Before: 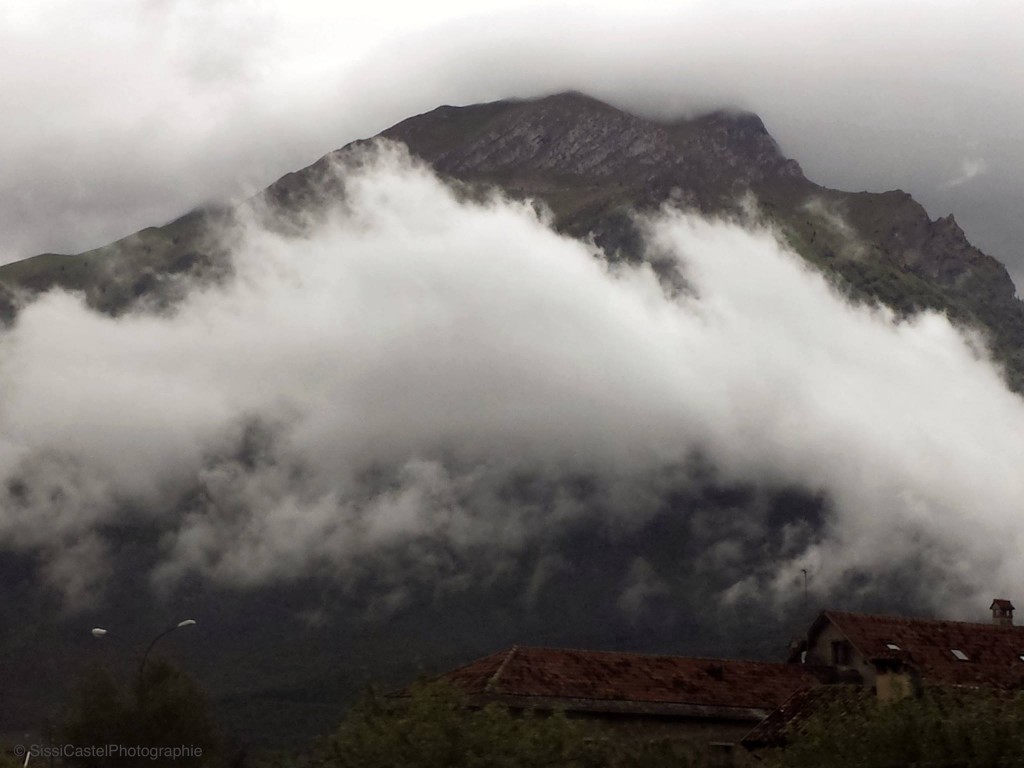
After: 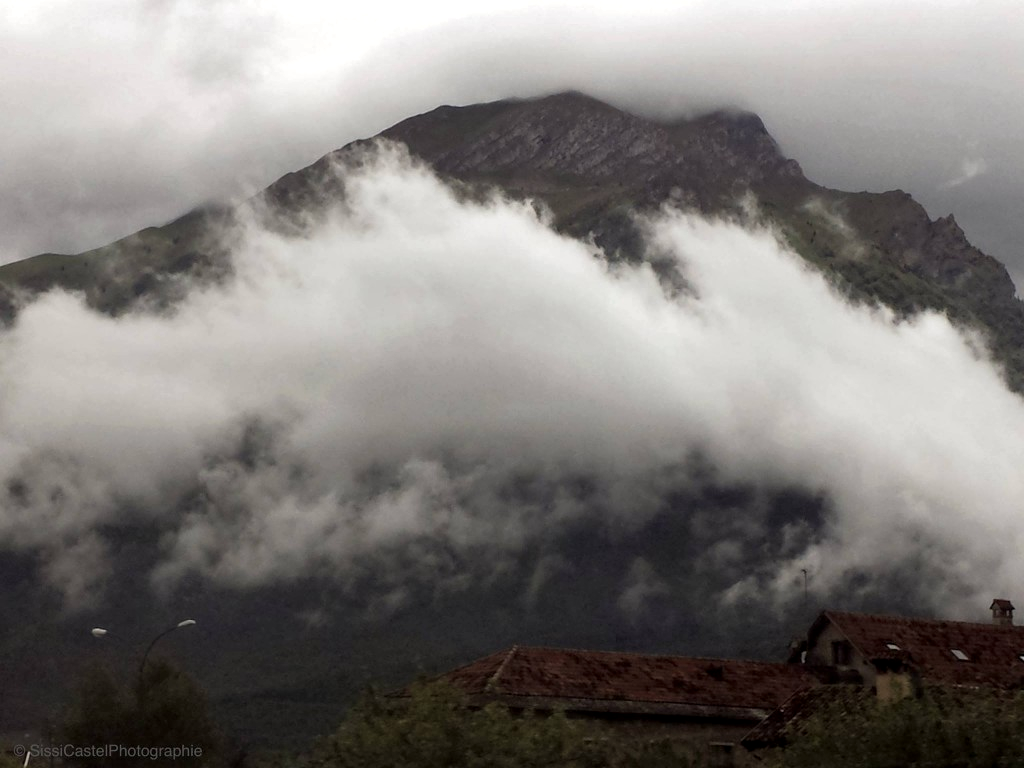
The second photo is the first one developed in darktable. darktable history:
shadows and highlights: radius 125.46, shadows 30.51, highlights -30.51, low approximation 0.01, soften with gaussian
tone equalizer: on, module defaults
local contrast: highlights 100%, shadows 100%, detail 120%, midtone range 0.2
